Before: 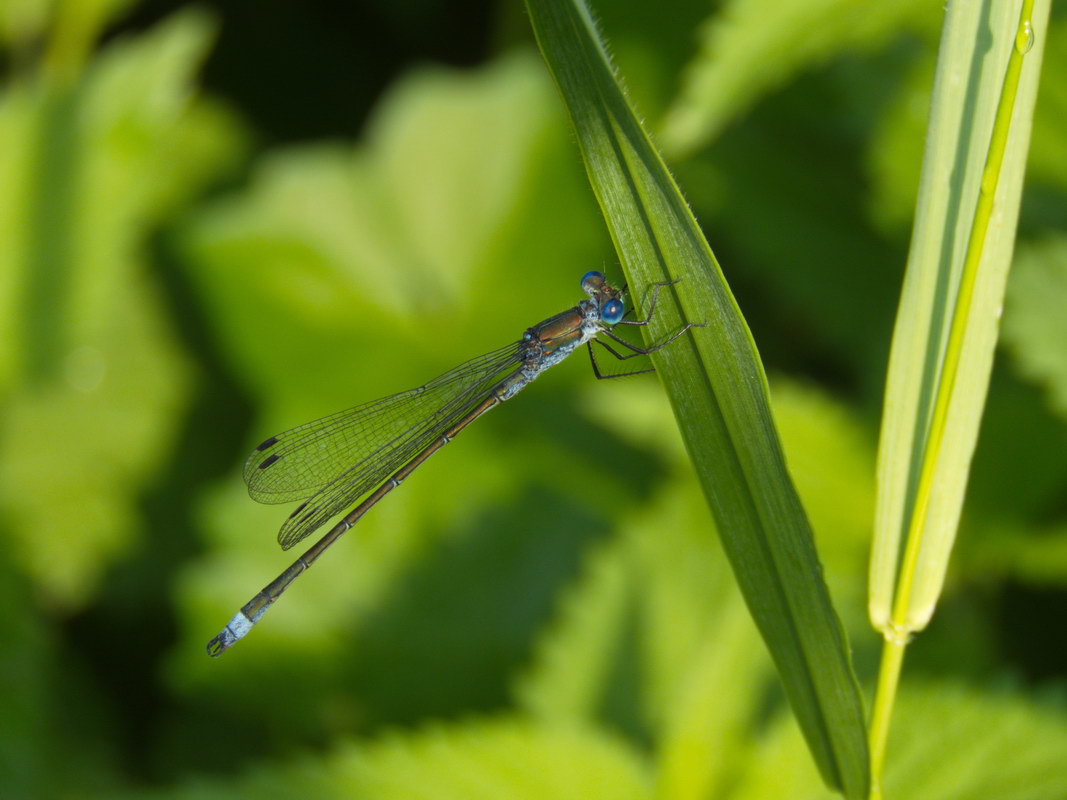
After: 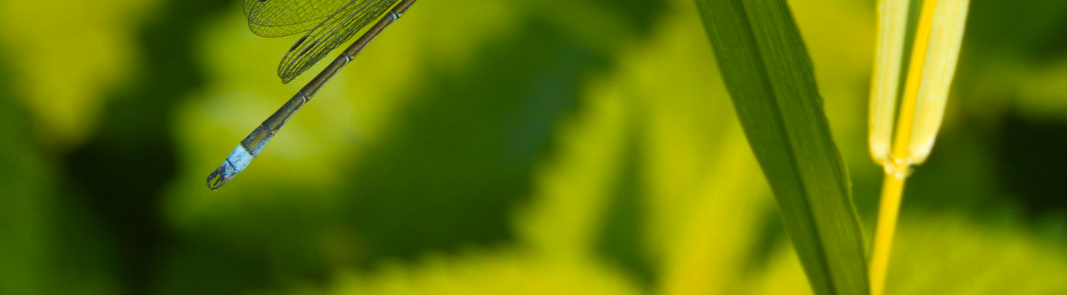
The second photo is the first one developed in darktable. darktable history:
color calibration: gray › normalize channels true, x 0.354, y 0.368, temperature 4683.03 K, gamut compression 0.004
local contrast: mode bilateral grid, contrast 20, coarseness 51, detail 101%, midtone range 0.2
shadows and highlights: soften with gaussian
crop and rotate: top 58.596%, bottom 4.445%
color zones: curves: ch1 [(0.24, 0.629) (0.75, 0.5)]; ch2 [(0.255, 0.454) (0.745, 0.491)]
